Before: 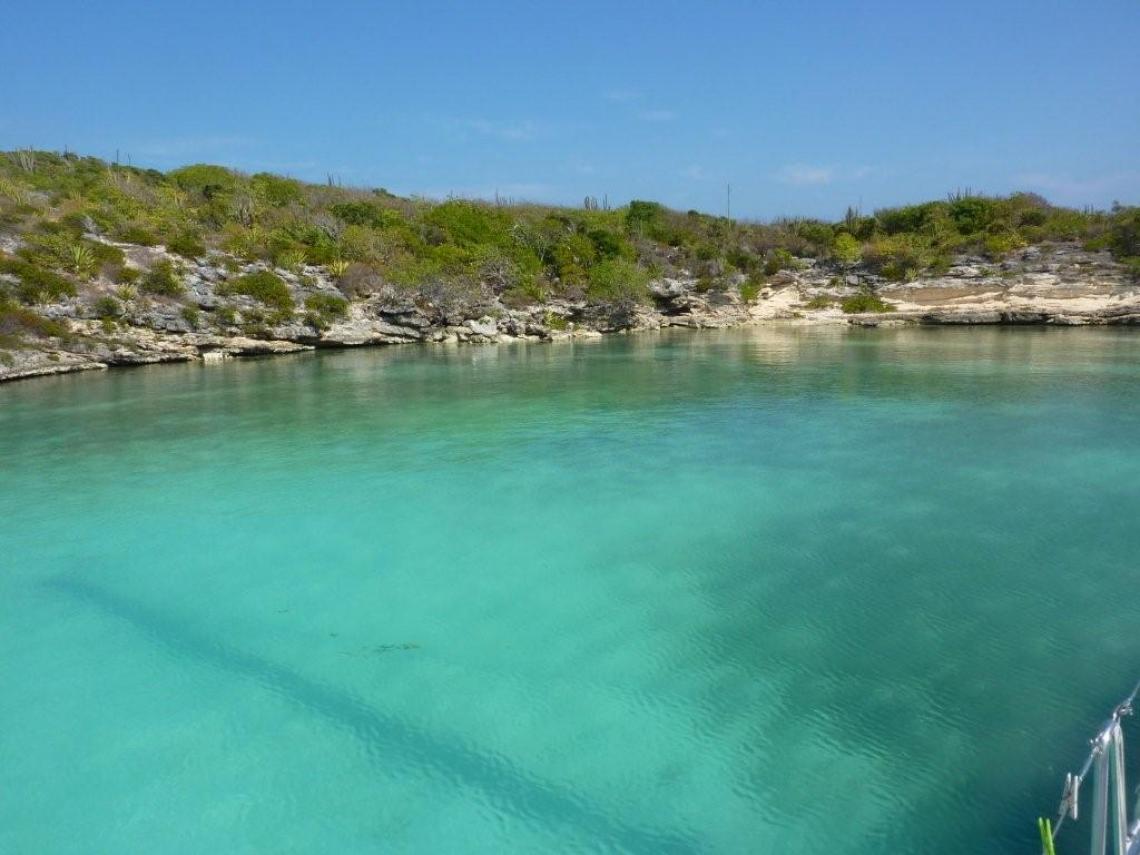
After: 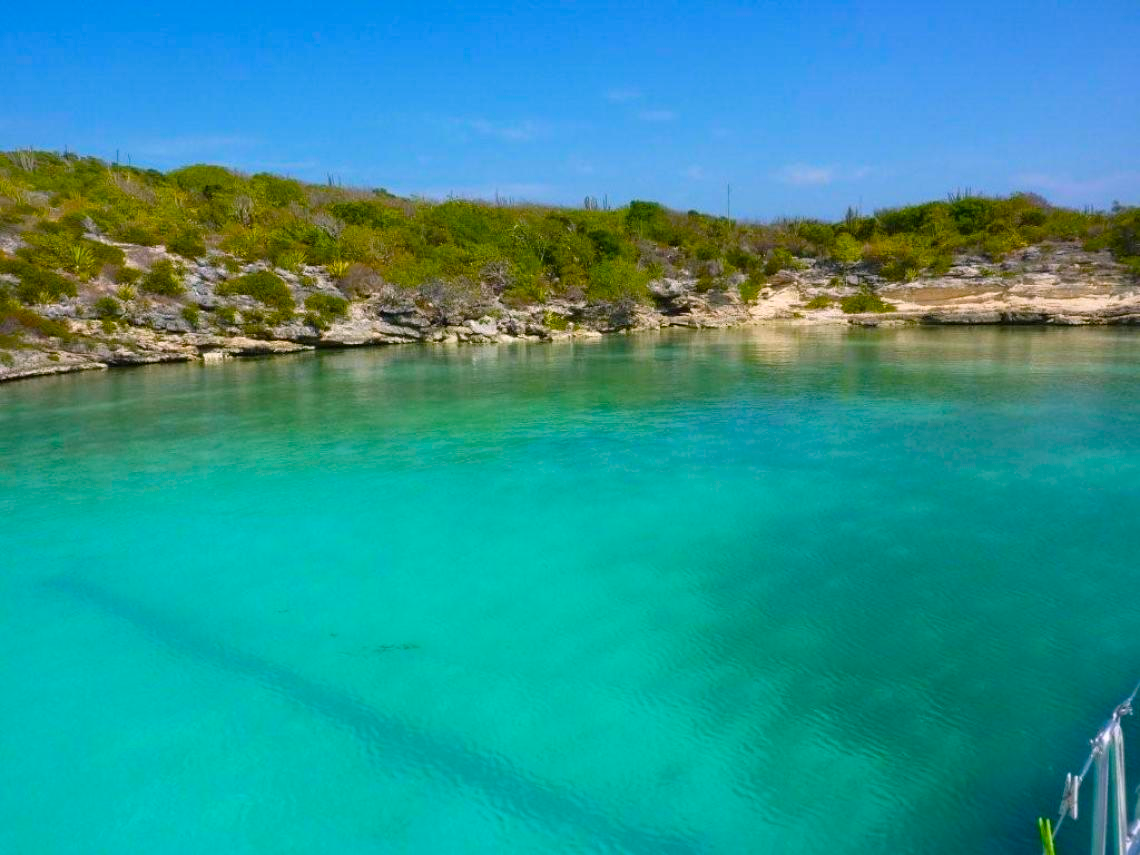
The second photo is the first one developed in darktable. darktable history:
color balance rgb: highlights gain › chroma 1.549%, highlights gain › hue 306.98°, perceptual saturation grading › global saturation 36.071%, perceptual saturation grading › shadows 35.186%, global vibrance 21.339%
